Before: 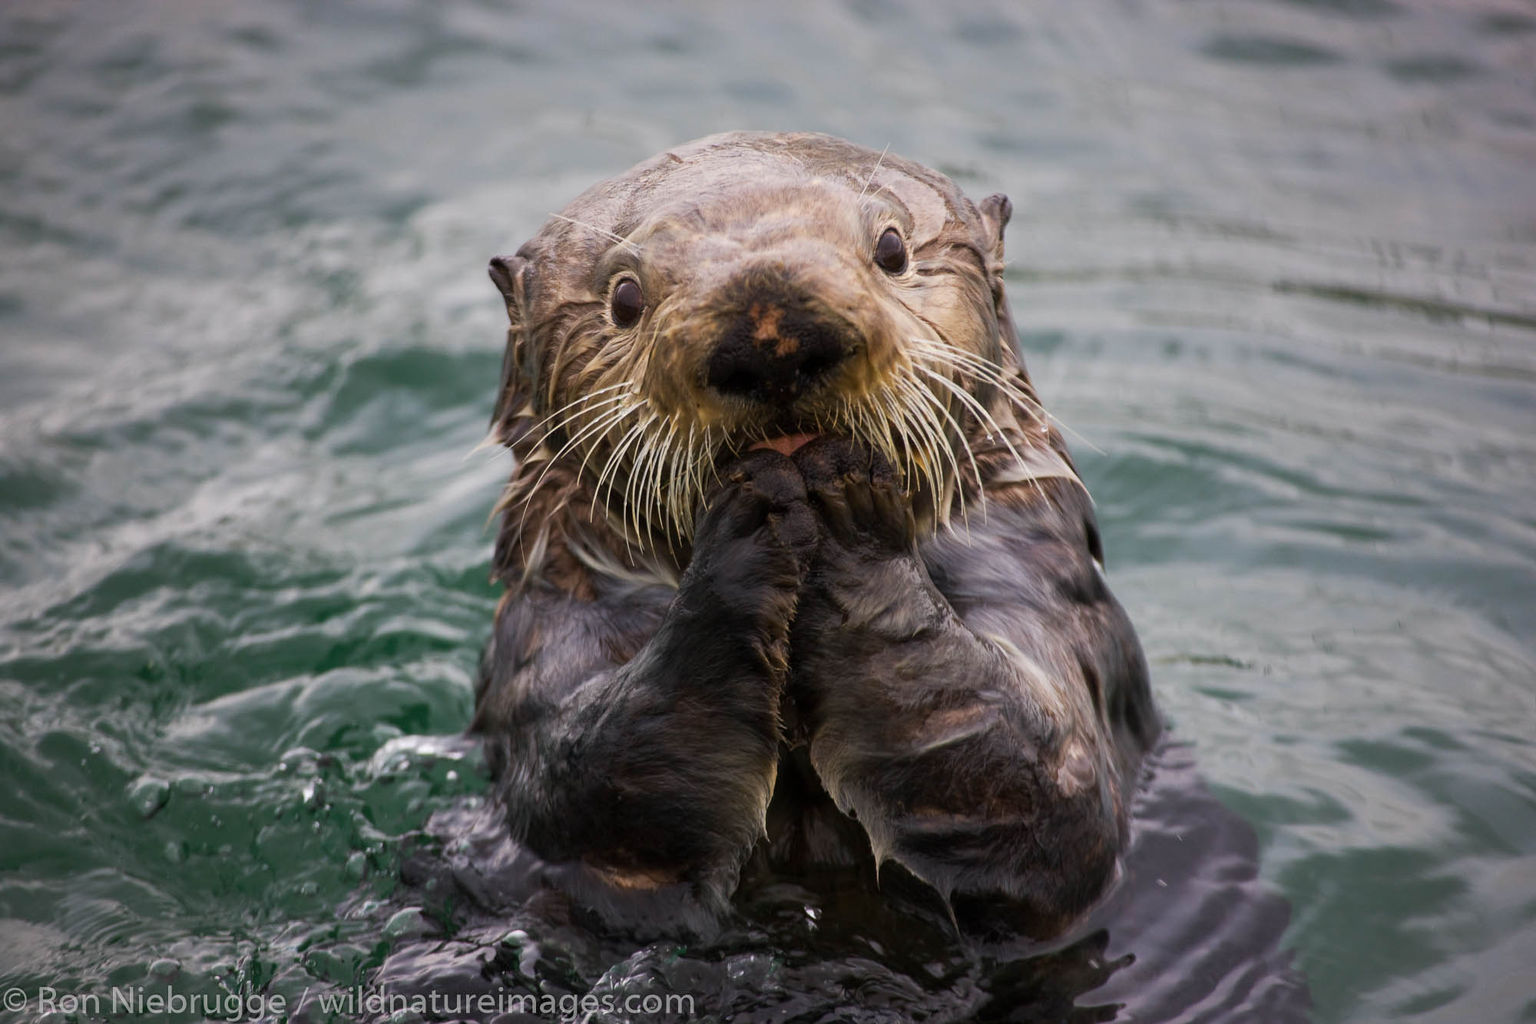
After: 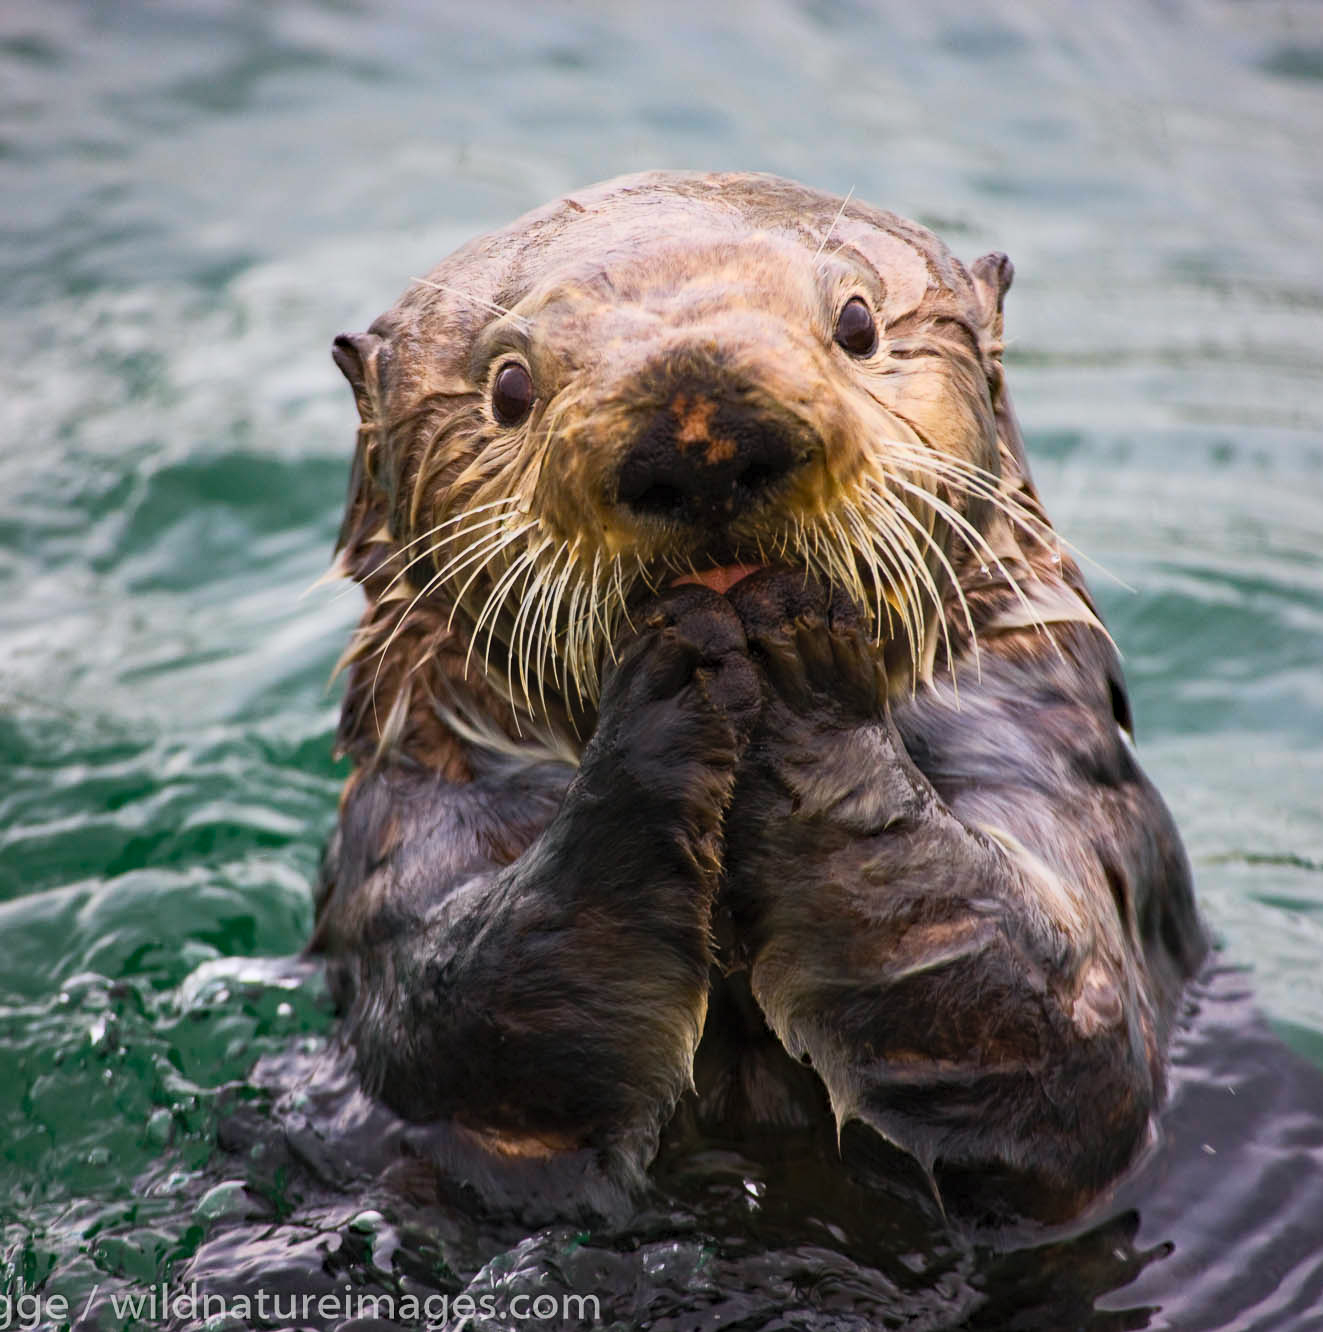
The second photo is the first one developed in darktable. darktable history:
contrast brightness saturation: contrast 0.241, brightness 0.245, saturation 0.391
crop and rotate: left 15.242%, right 18.562%
haze removal: compatibility mode true, adaptive false
exposure: exposure -0.24 EV, compensate exposure bias true, compensate highlight preservation false
